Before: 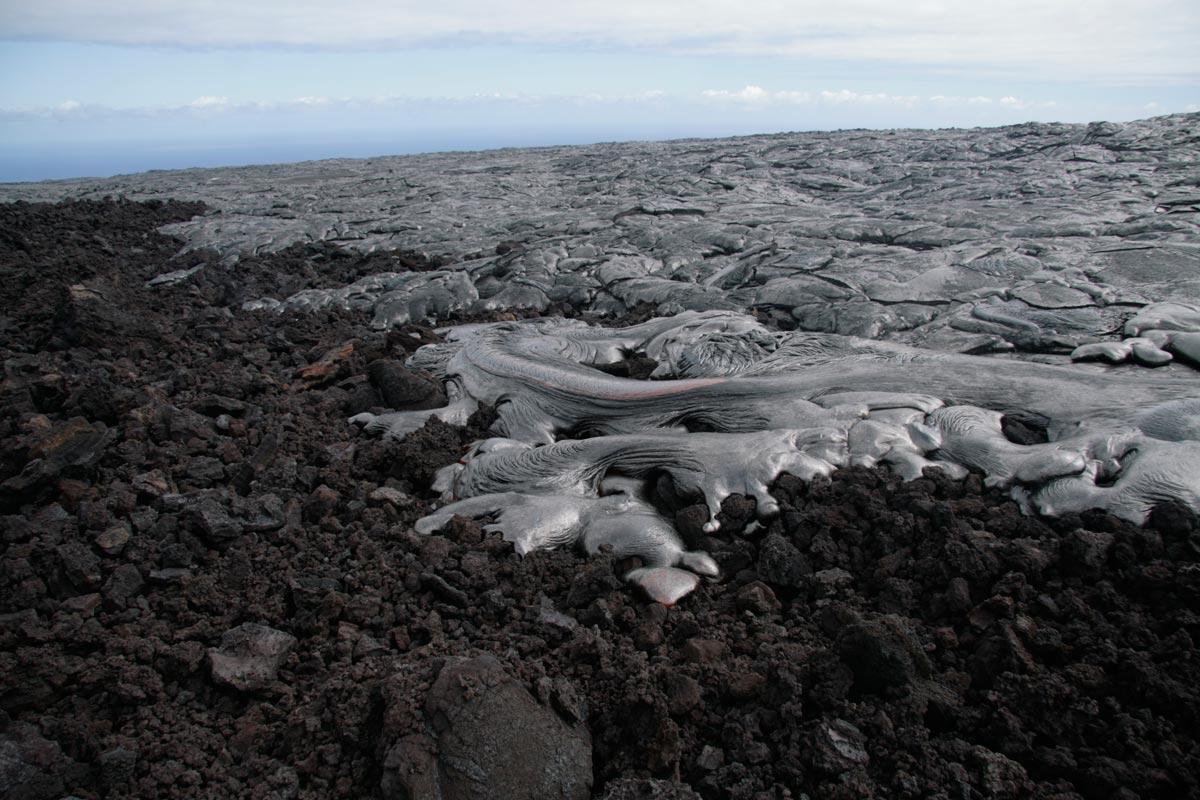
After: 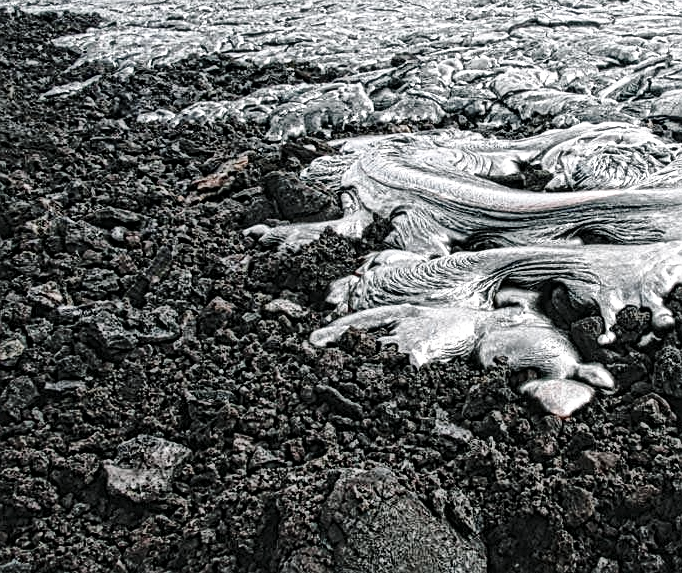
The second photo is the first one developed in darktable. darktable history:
exposure: black level correction 0, exposure 0.499 EV, compensate highlight preservation false
local contrast: mode bilateral grid, contrast 21, coarseness 3, detail 298%, midtone range 0.2
crop: left 8.776%, top 23.57%, right 34.385%, bottom 4.702%
color balance rgb: shadows lift › luminance -8.004%, shadows lift › chroma 2.4%, shadows lift › hue 165.9°, global offset › luminance 0.476%, global offset › hue 169.14°, perceptual saturation grading › global saturation -28.464%, perceptual saturation grading › highlights -20.659%, perceptual saturation grading › mid-tones -23.516%, perceptual saturation grading › shadows -25.052%, global vibrance 14.409%
tone equalizer: edges refinement/feathering 500, mask exposure compensation -1.57 EV, preserve details no
contrast brightness saturation: saturation -0.087
base curve: curves: ch0 [(0, 0) (0.032, 0.037) (0.105, 0.228) (0.435, 0.76) (0.856, 0.983) (1, 1)], preserve colors none
